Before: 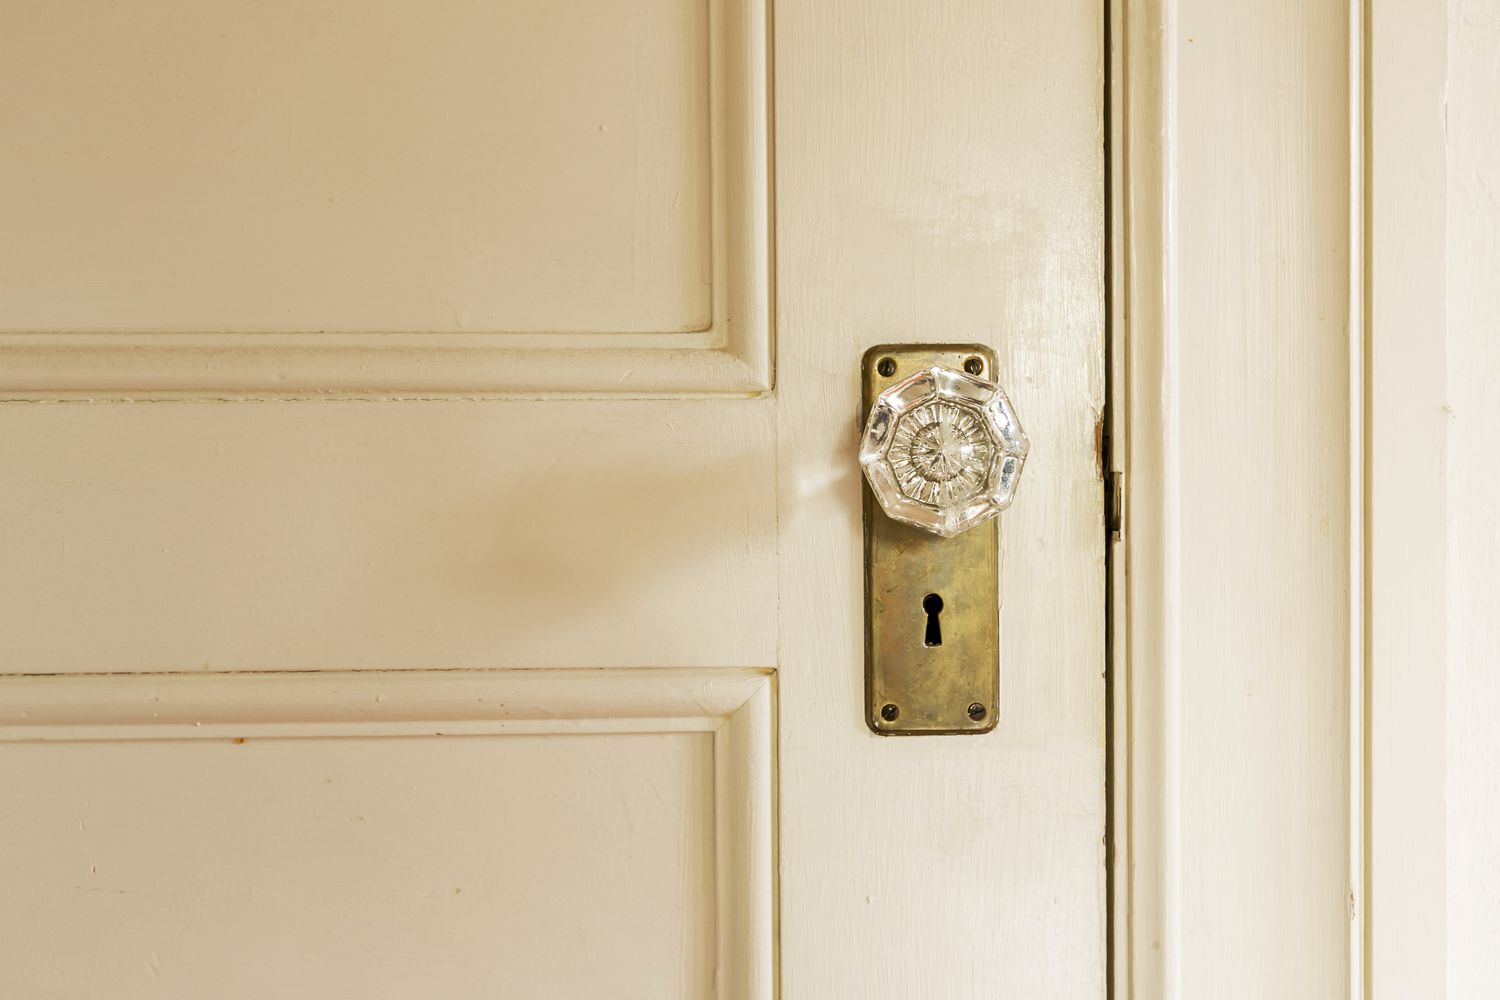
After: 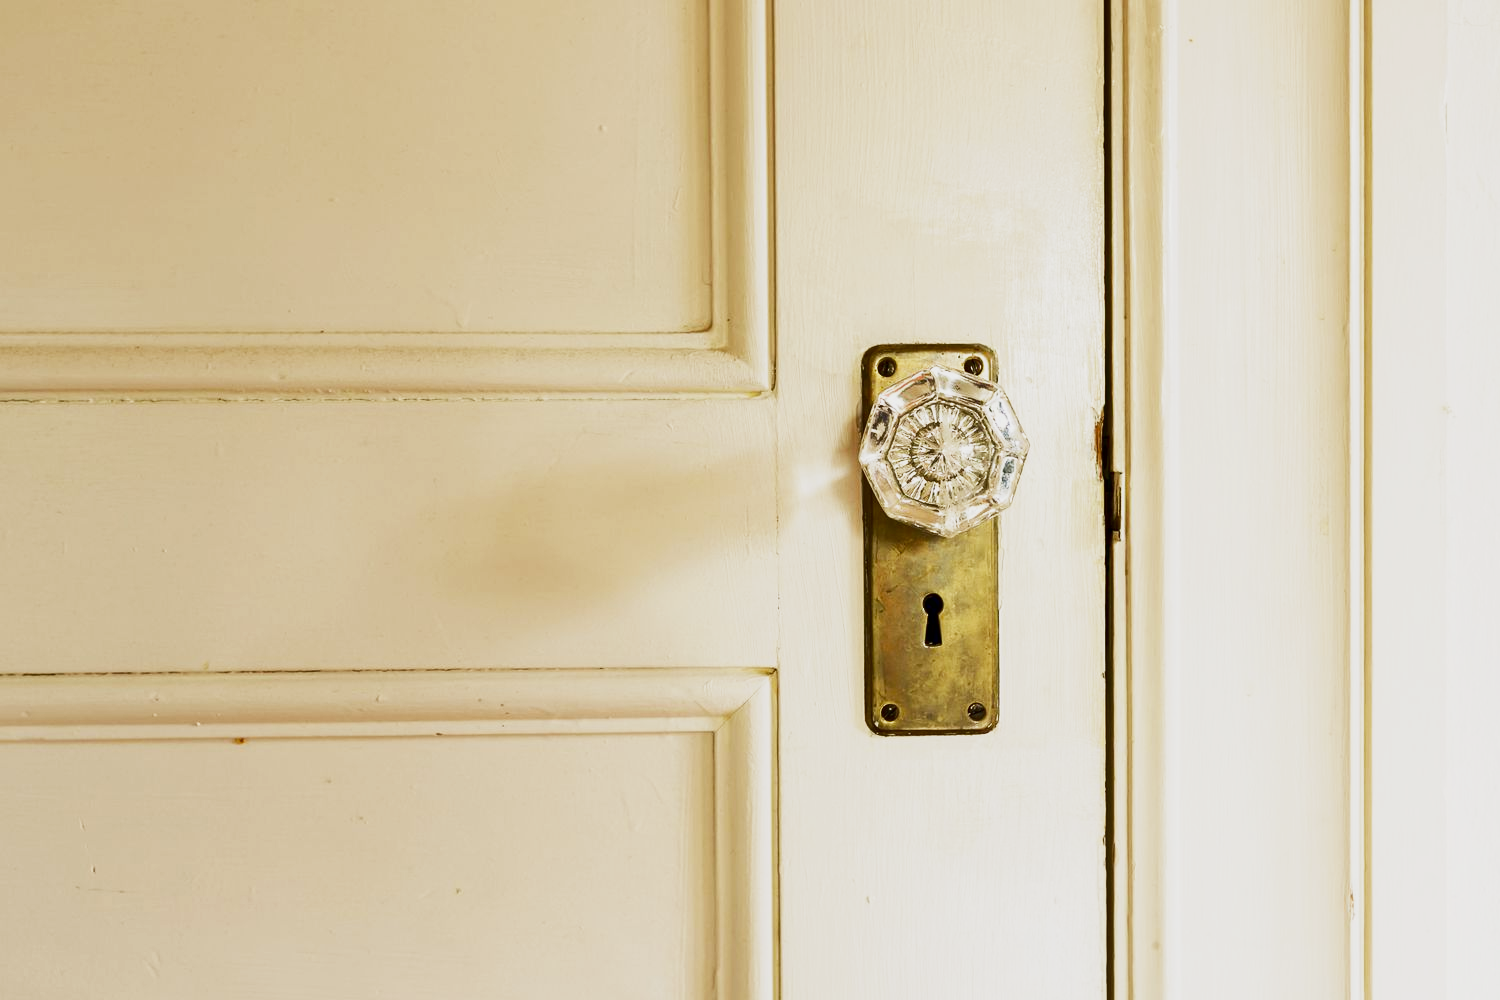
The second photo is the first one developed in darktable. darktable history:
base curve: curves: ch0 [(0, 0) (0.088, 0.125) (0.176, 0.251) (0.354, 0.501) (0.613, 0.749) (1, 0.877)], preserve colors none
contrast brightness saturation: contrast 0.1, brightness -0.26, saturation 0.14
